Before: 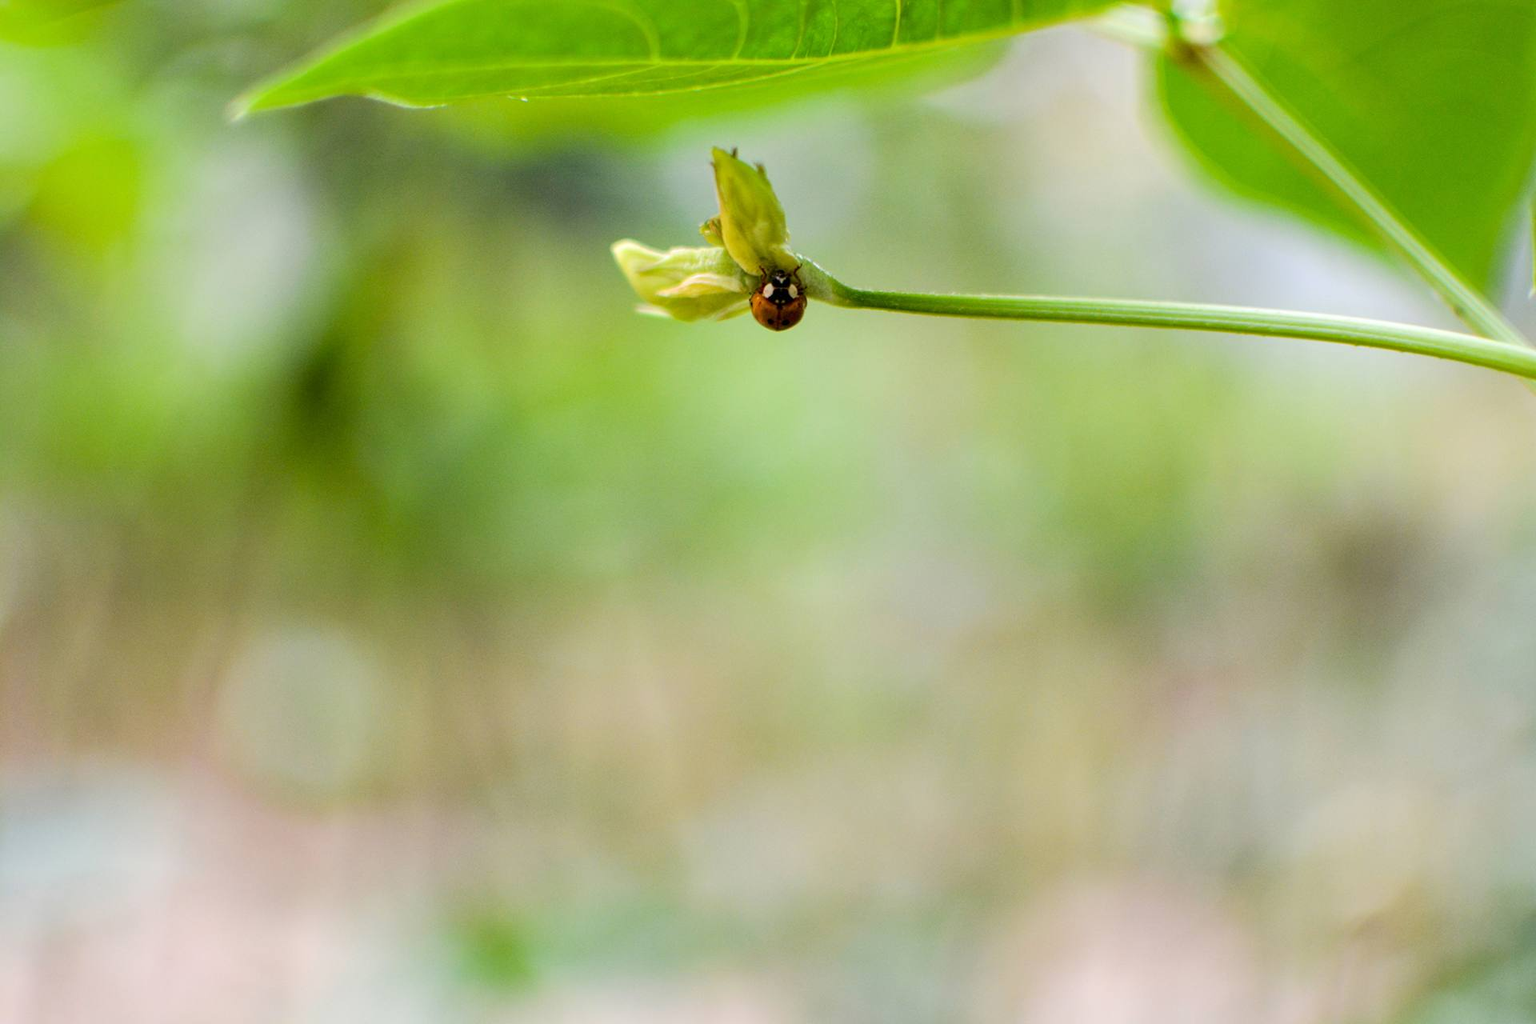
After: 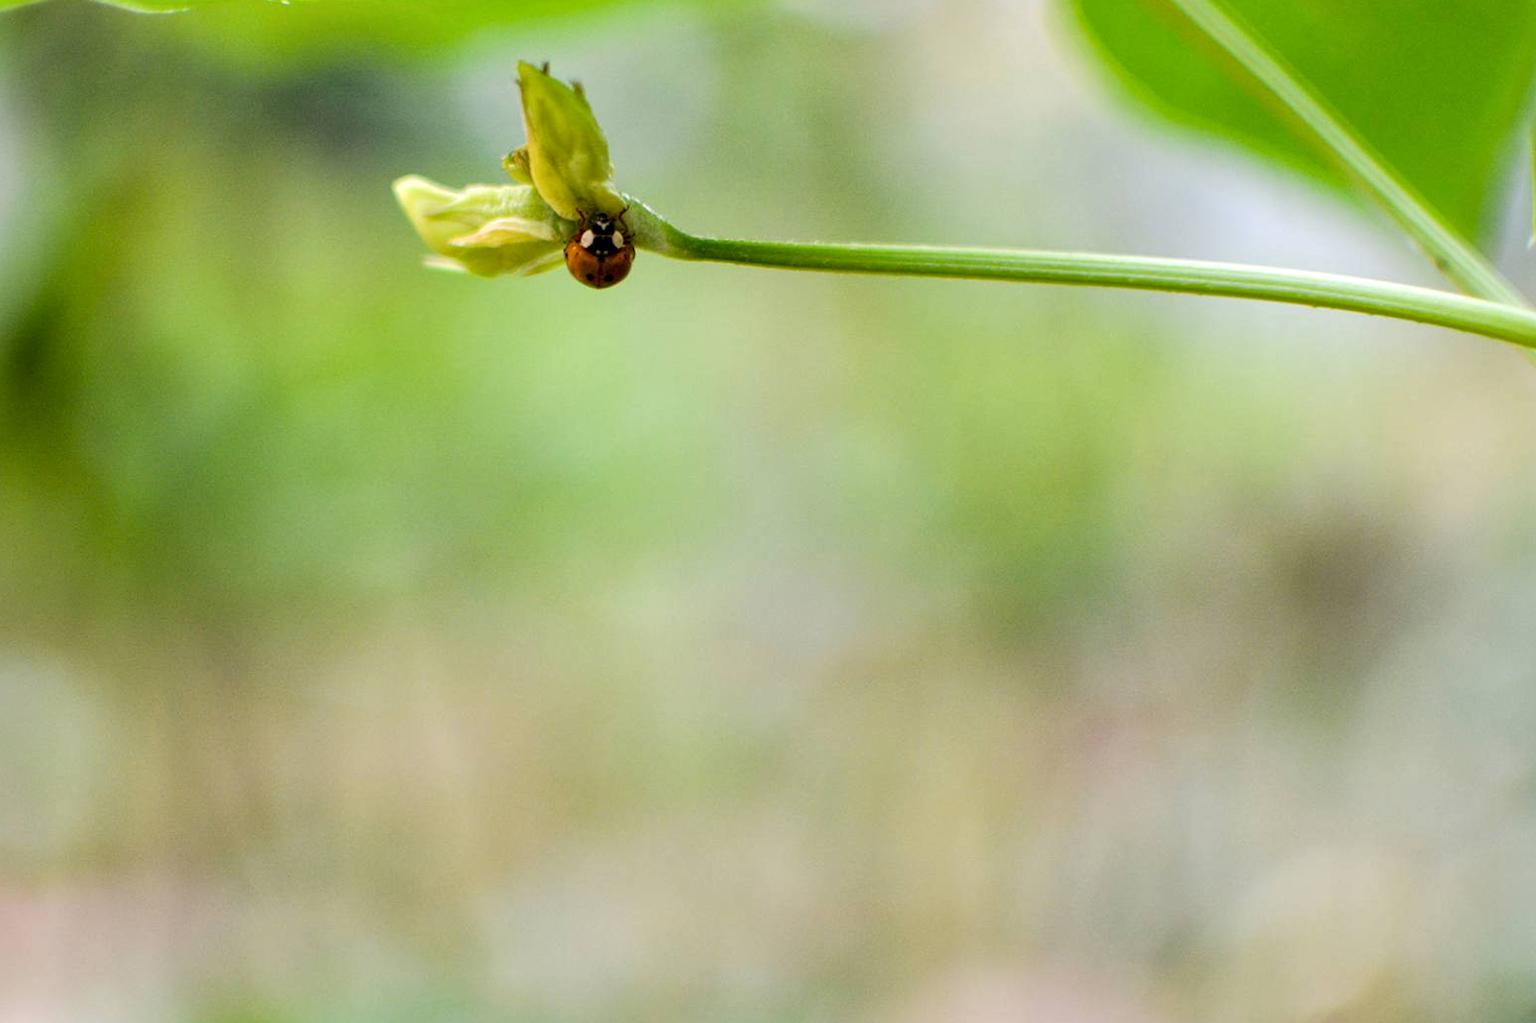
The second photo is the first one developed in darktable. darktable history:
local contrast: mode bilateral grid, contrast 20, coarseness 50, detail 120%, midtone range 0.2
crop: left 19.159%, top 9.58%, bottom 9.58%
